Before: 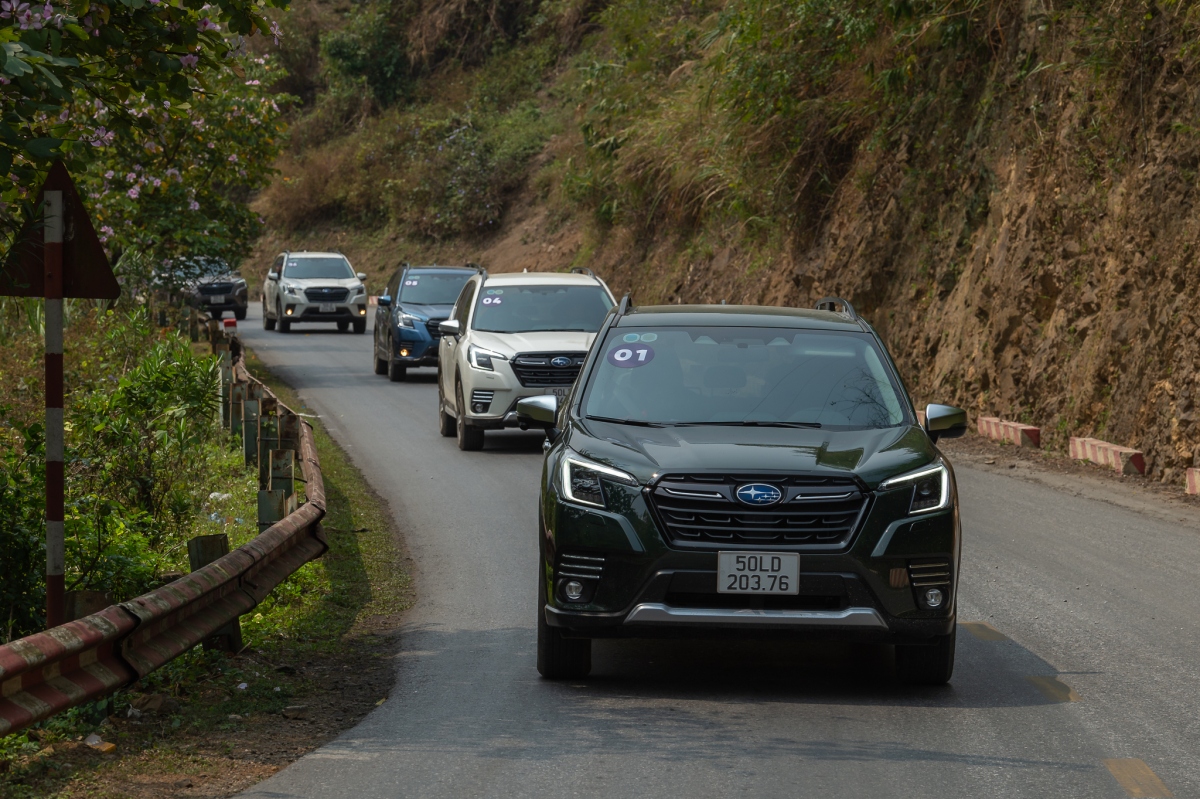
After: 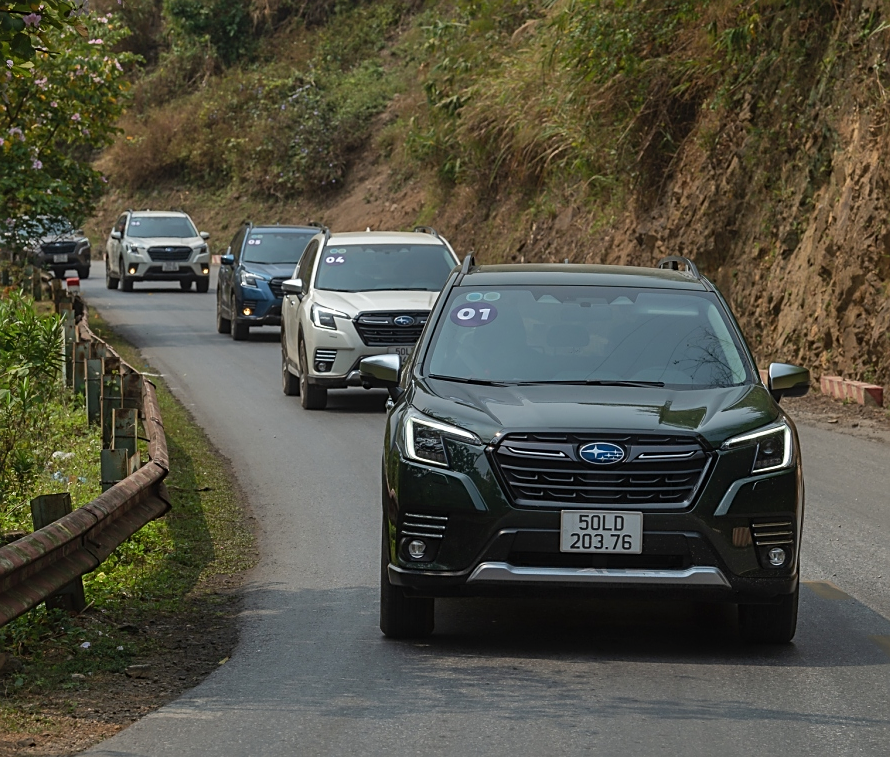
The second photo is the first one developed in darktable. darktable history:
crop and rotate: left 13.15%, top 5.251%, right 12.609%
contrast equalizer: octaves 7, y [[0.6 ×6], [0.55 ×6], [0 ×6], [0 ×6], [0 ×6]], mix -0.2
shadows and highlights: highlights color adjustment 0%, low approximation 0.01, soften with gaussian
white balance: emerald 1
sharpen: on, module defaults
tone equalizer: on, module defaults
